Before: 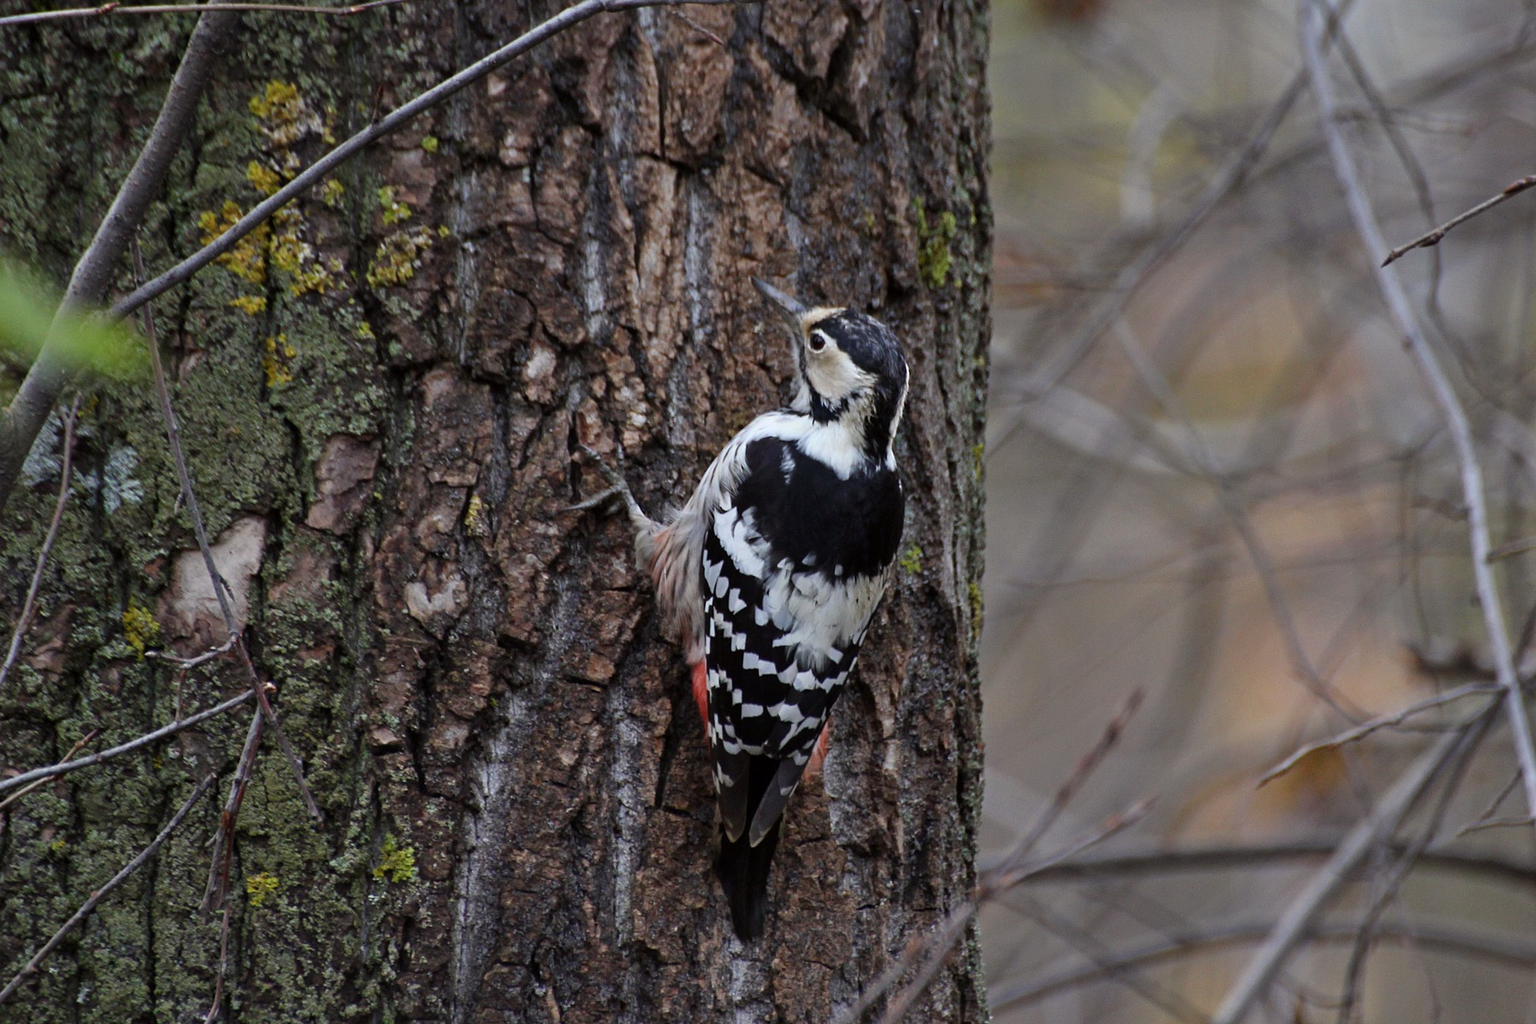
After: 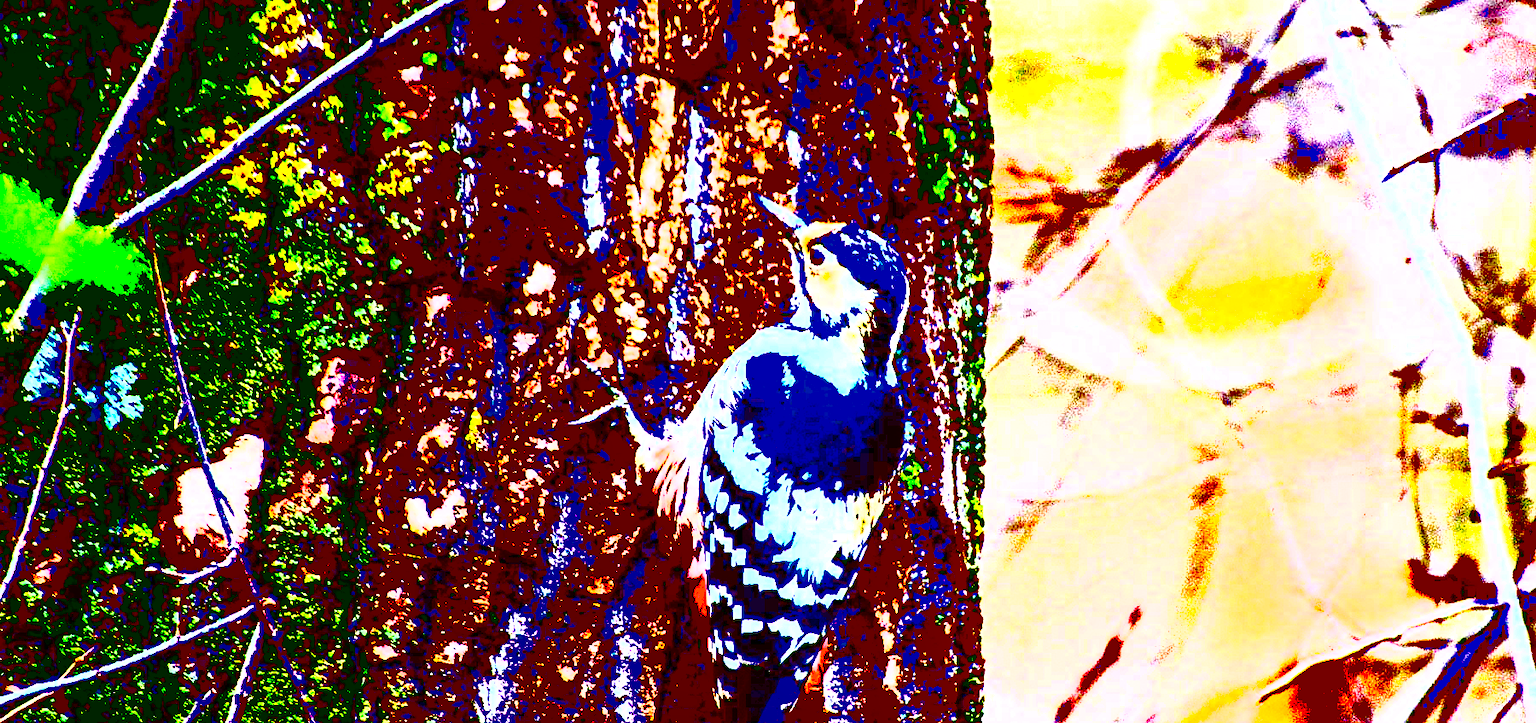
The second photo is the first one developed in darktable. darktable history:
local contrast: highlights 100%, shadows 100%, detail 131%, midtone range 0.2
exposure: black level correction 0.1, exposure 3 EV, compensate highlight preservation false
crop and rotate: top 8.293%, bottom 20.996%
shadows and highlights: shadows 29.32, highlights -29.32, low approximation 0.01, soften with gaussian
